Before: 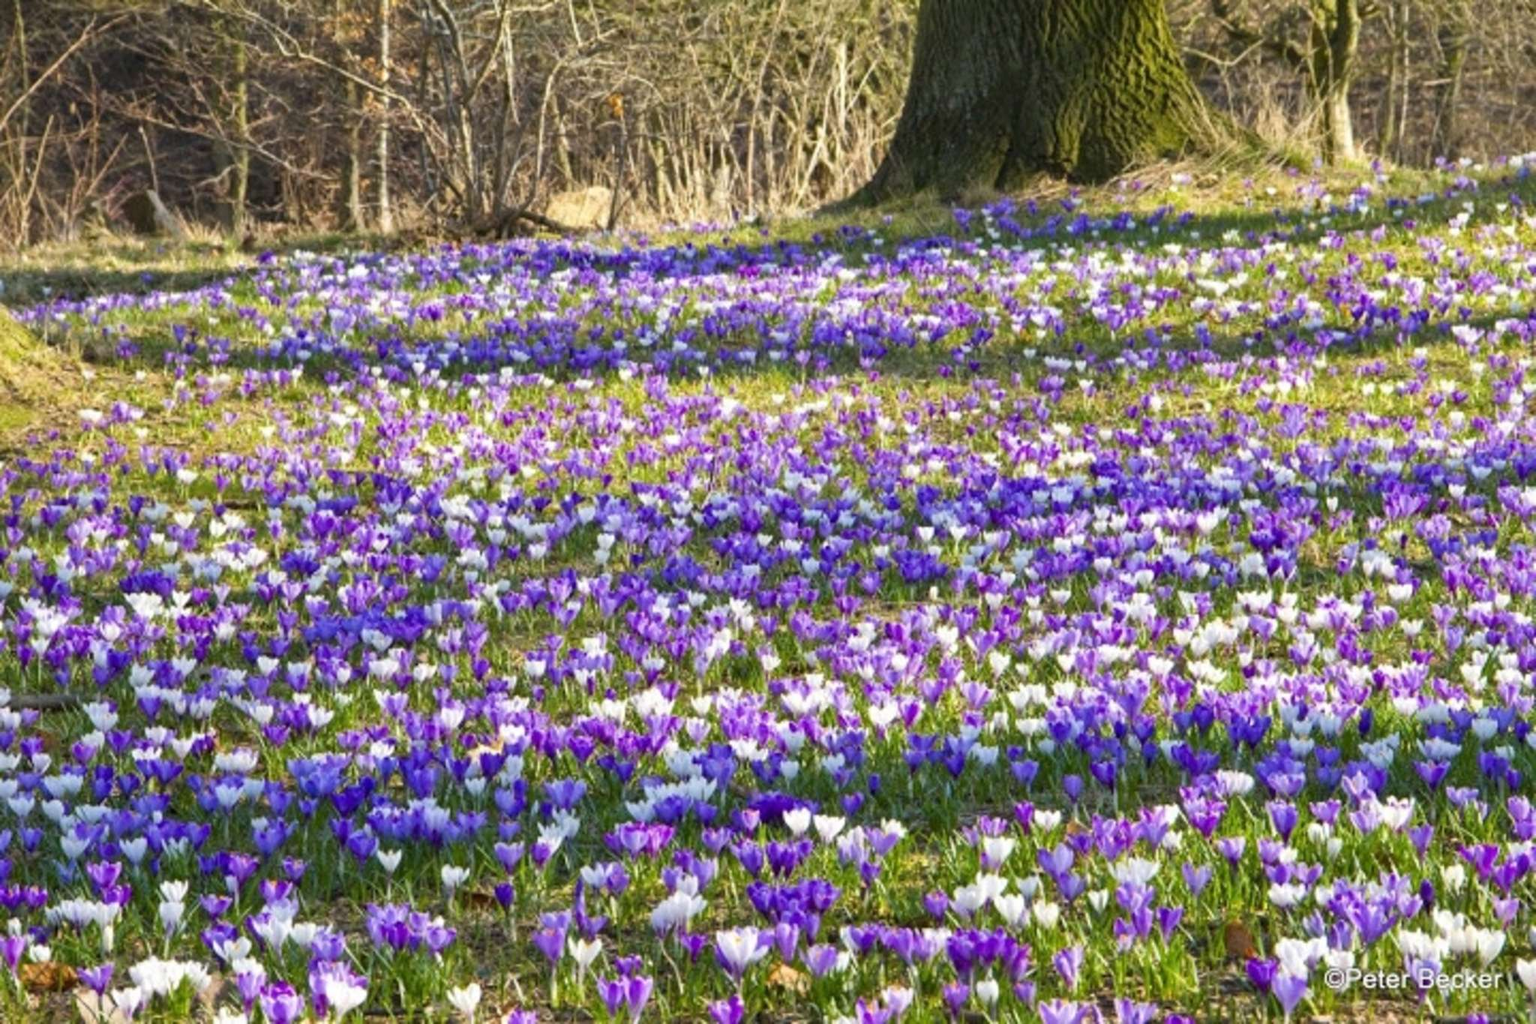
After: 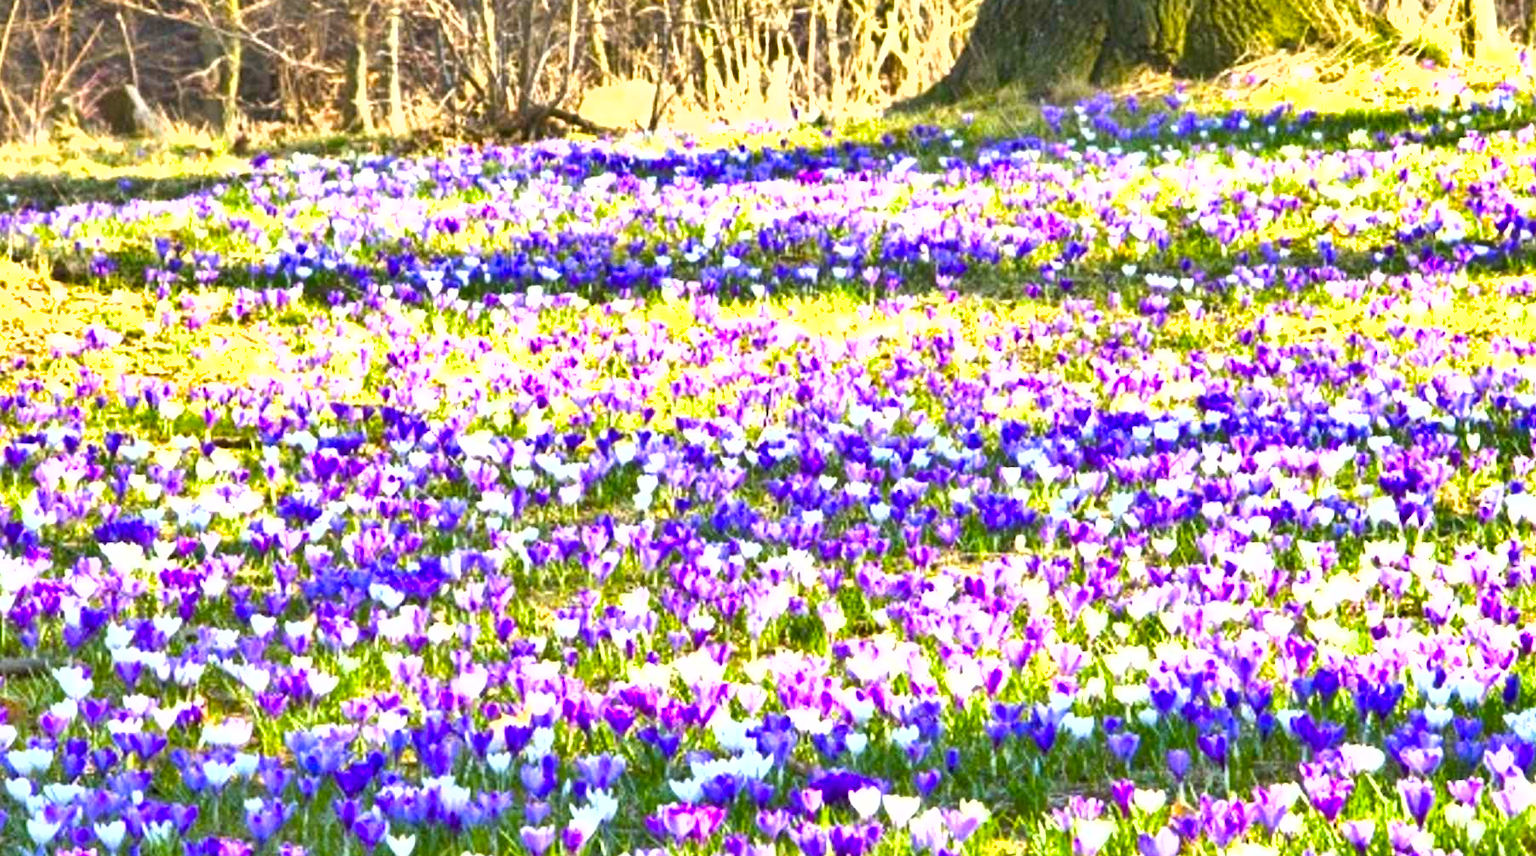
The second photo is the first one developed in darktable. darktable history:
color balance rgb: perceptual saturation grading › global saturation 20%, global vibrance 20%
crop and rotate: left 2.425%, top 11.305%, right 9.6%, bottom 15.08%
shadows and highlights: low approximation 0.01, soften with gaussian
exposure: black level correction 0, exposure 1.5 EV, compensate exposure bias true, compensate highlight preservation false
